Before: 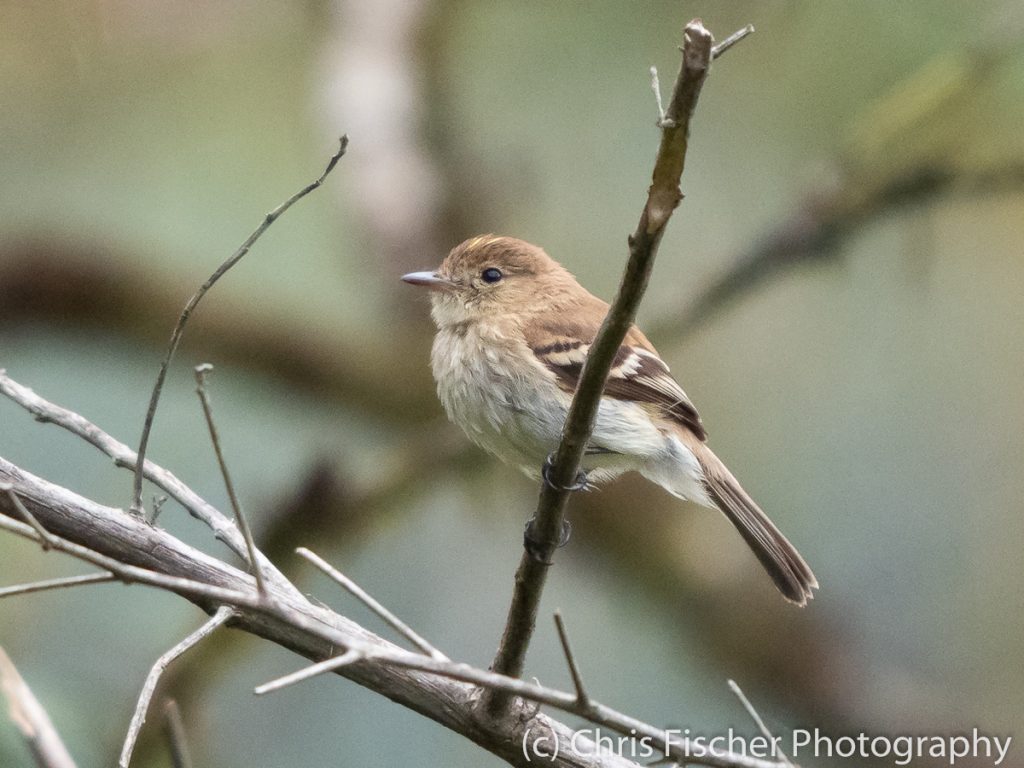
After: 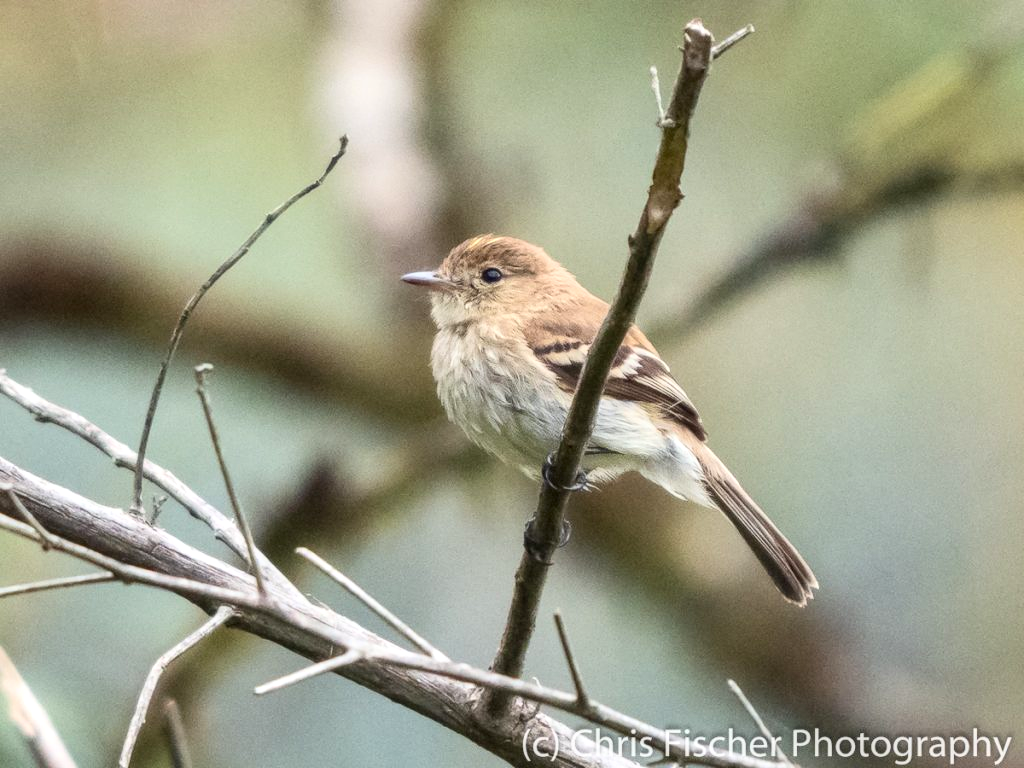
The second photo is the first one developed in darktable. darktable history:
local contrast: on, module defaults
contrast brightness saturation: contrast 0.202, brightness 0.146, saturation 0.149
